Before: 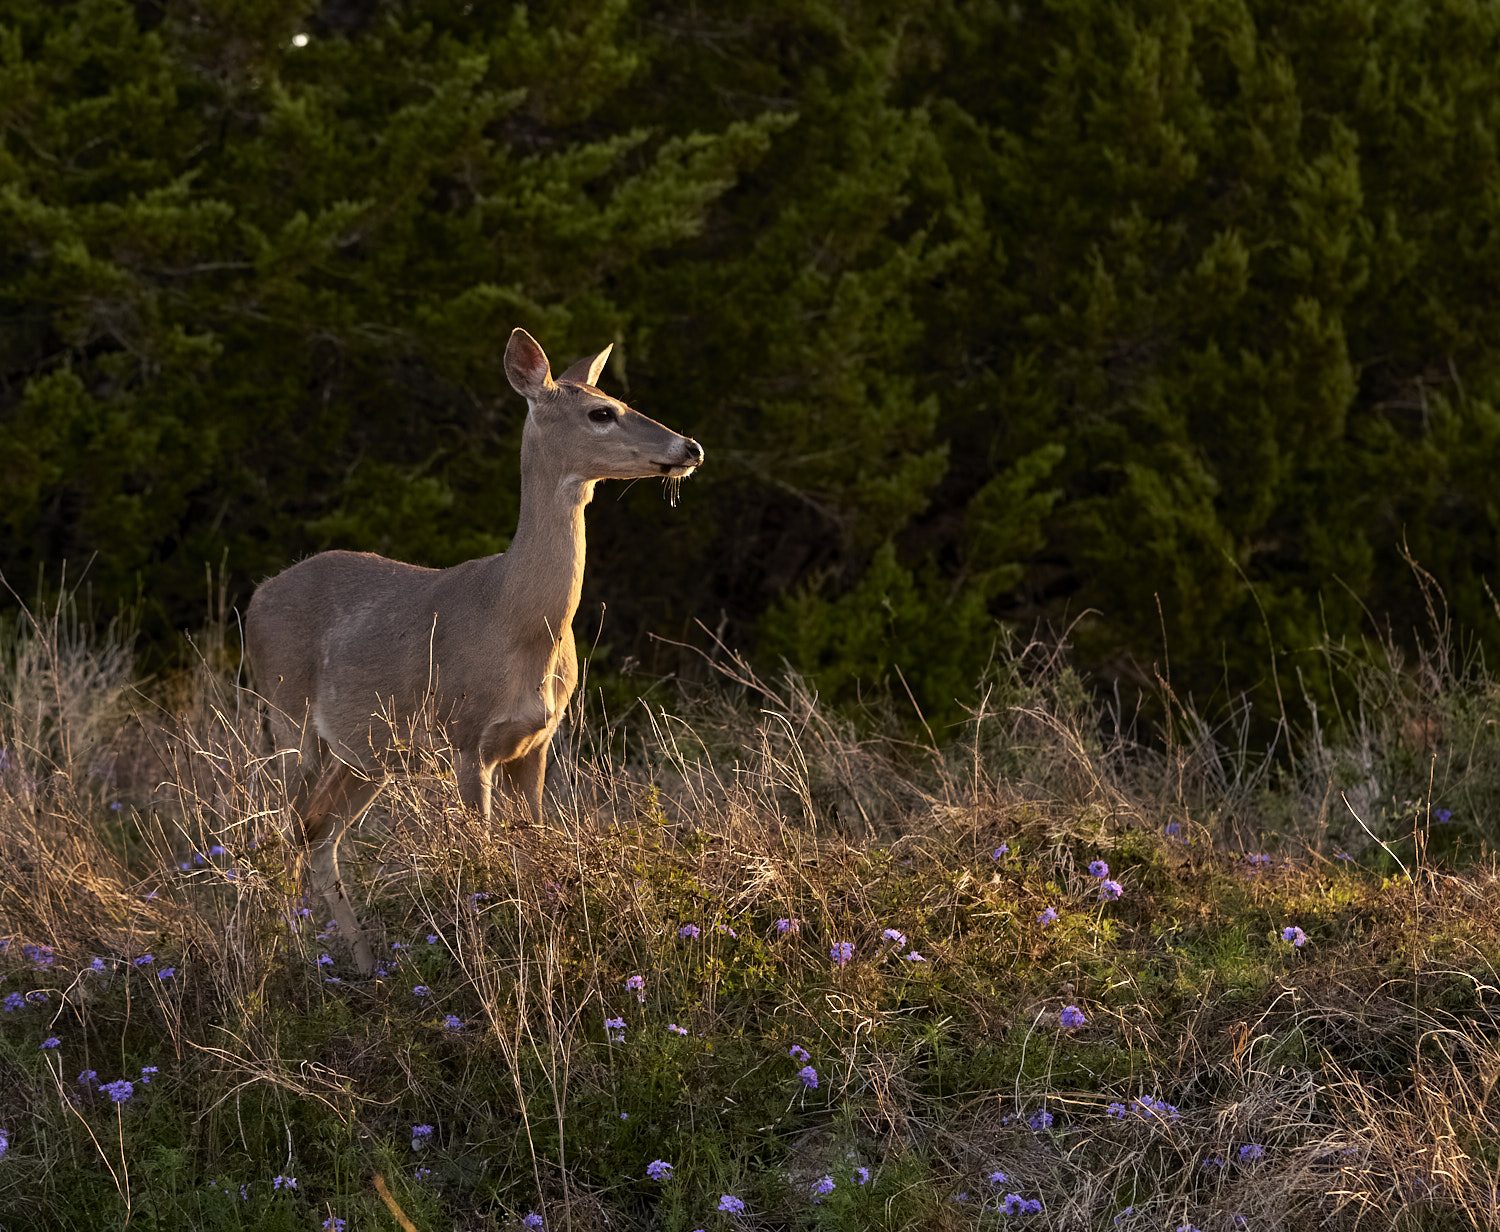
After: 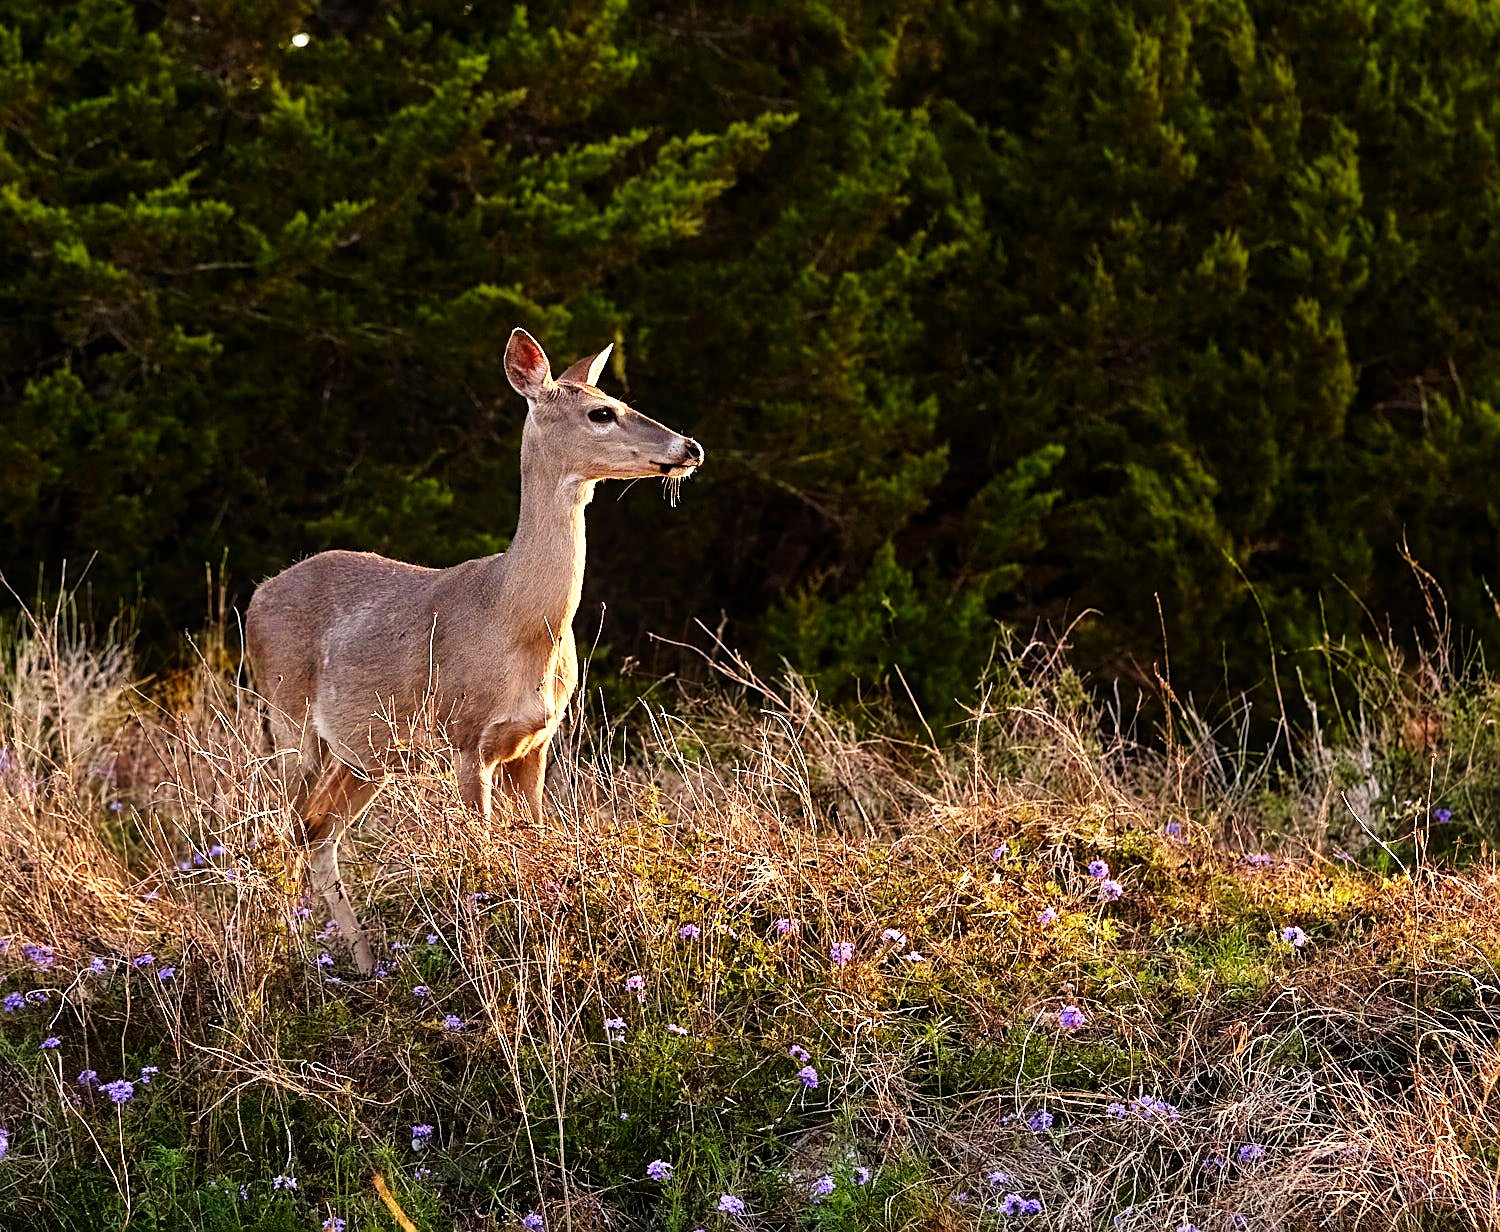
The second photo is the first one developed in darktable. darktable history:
base curve: curves: ch0 [(0, 0) (0.028, 0.03) (0.105, 0.232) (0.387, 0.748) (0.754, 0.968) (1, 1)], fusion 1, exposure shift 0.576, preserve colors none
sharpen: on, module defaults
